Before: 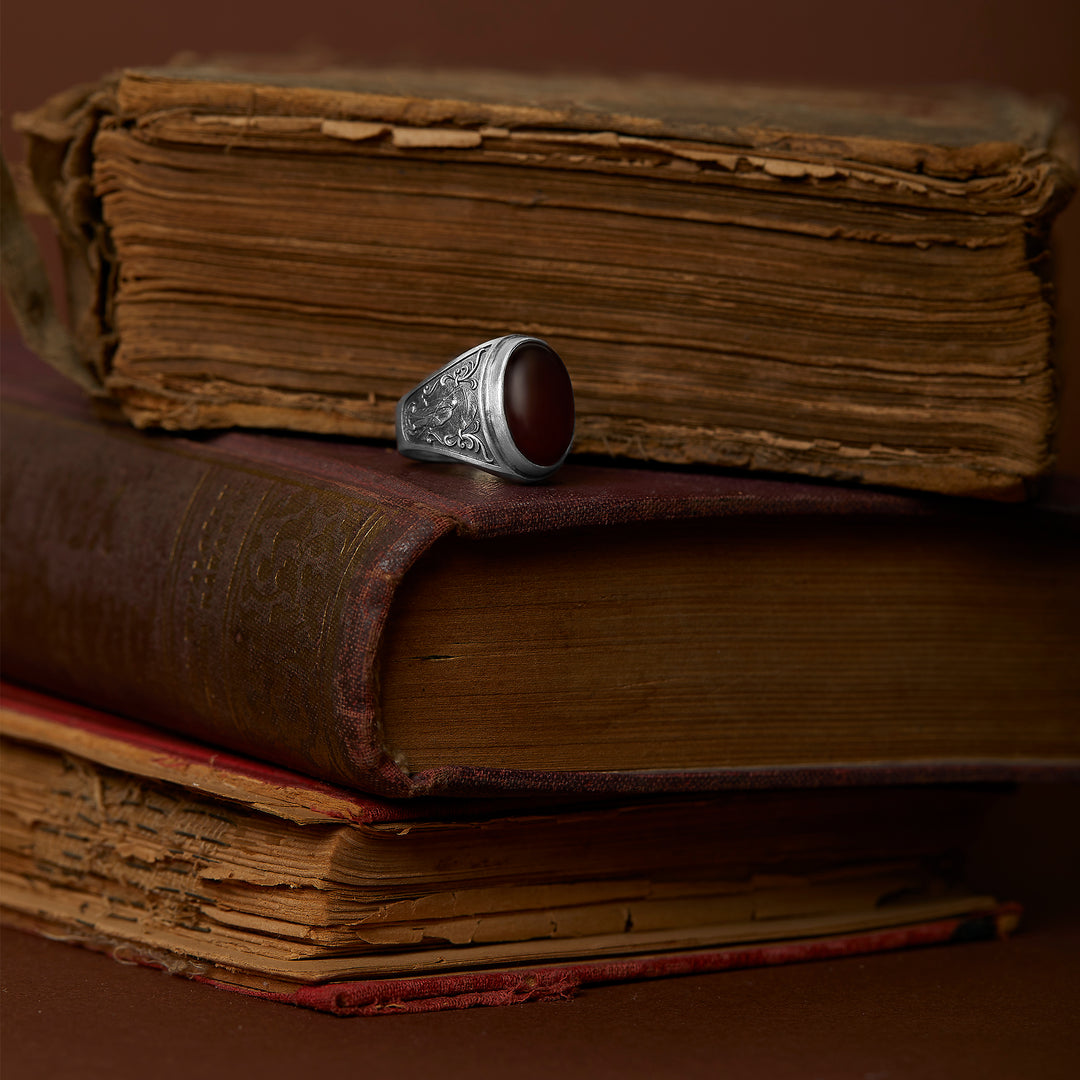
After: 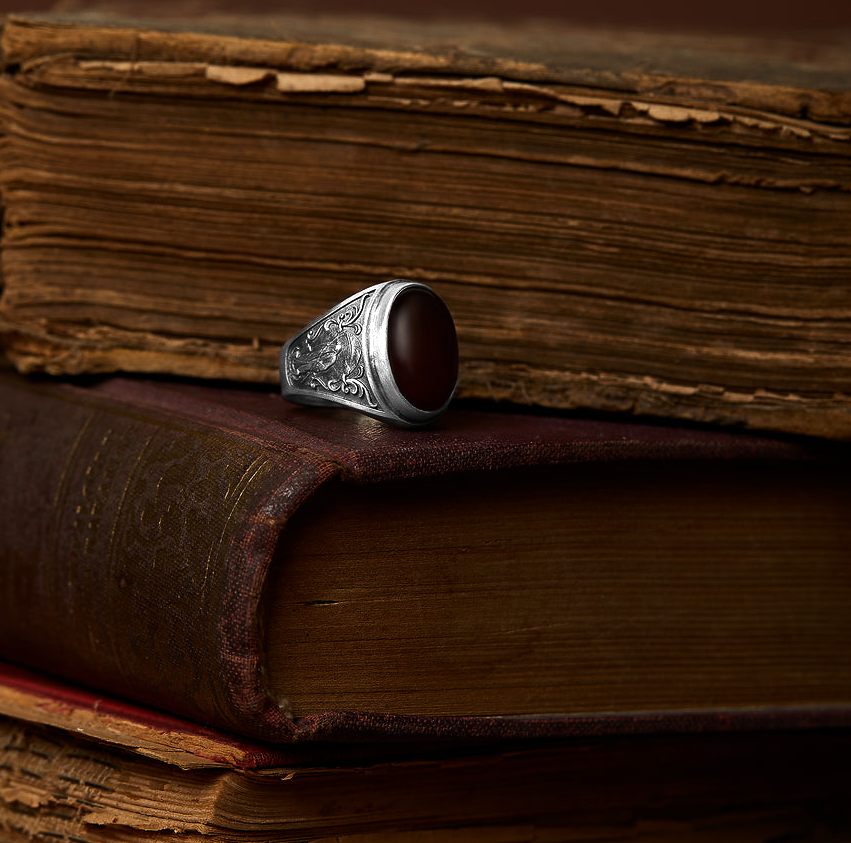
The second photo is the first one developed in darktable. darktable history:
crop and rotate: left 10.77%, top 5.1%, right 10.41%, bottom 16.76%
tone equalizer: -8 EV -0.75 EV, -7 EV -0.7 EV, -6 EV -0.6 EV, -5 EV -0.4 EV, -3 EV 0.4 EV, -2 EV 0.6 EV, -1 EV 0.7 EV, +0 EV 0.75 EV, edges refinement/feathering 500, mask exposure compensation -1.57 EV, preserve details no
